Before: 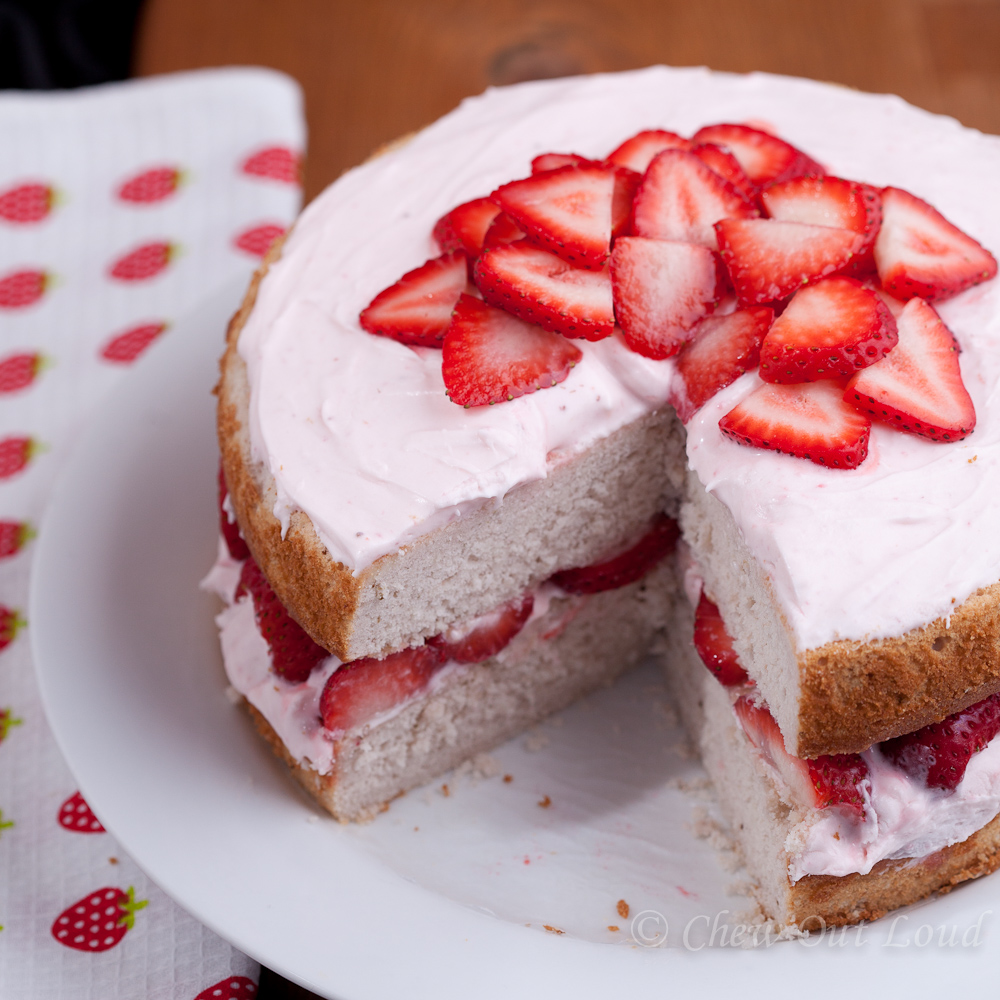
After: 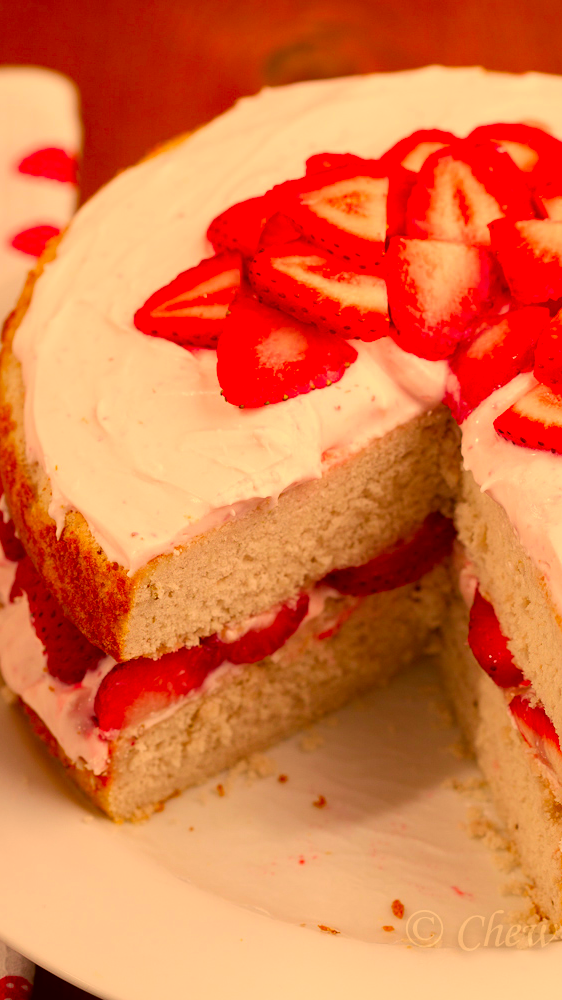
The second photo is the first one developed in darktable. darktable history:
color correction: highlights a* 10.44, highlights b* 30.04, shadows a* 2.73, shadows b* 17.51, saturation 1.72
crop and rotate: left 22.516%, right 21.234%
